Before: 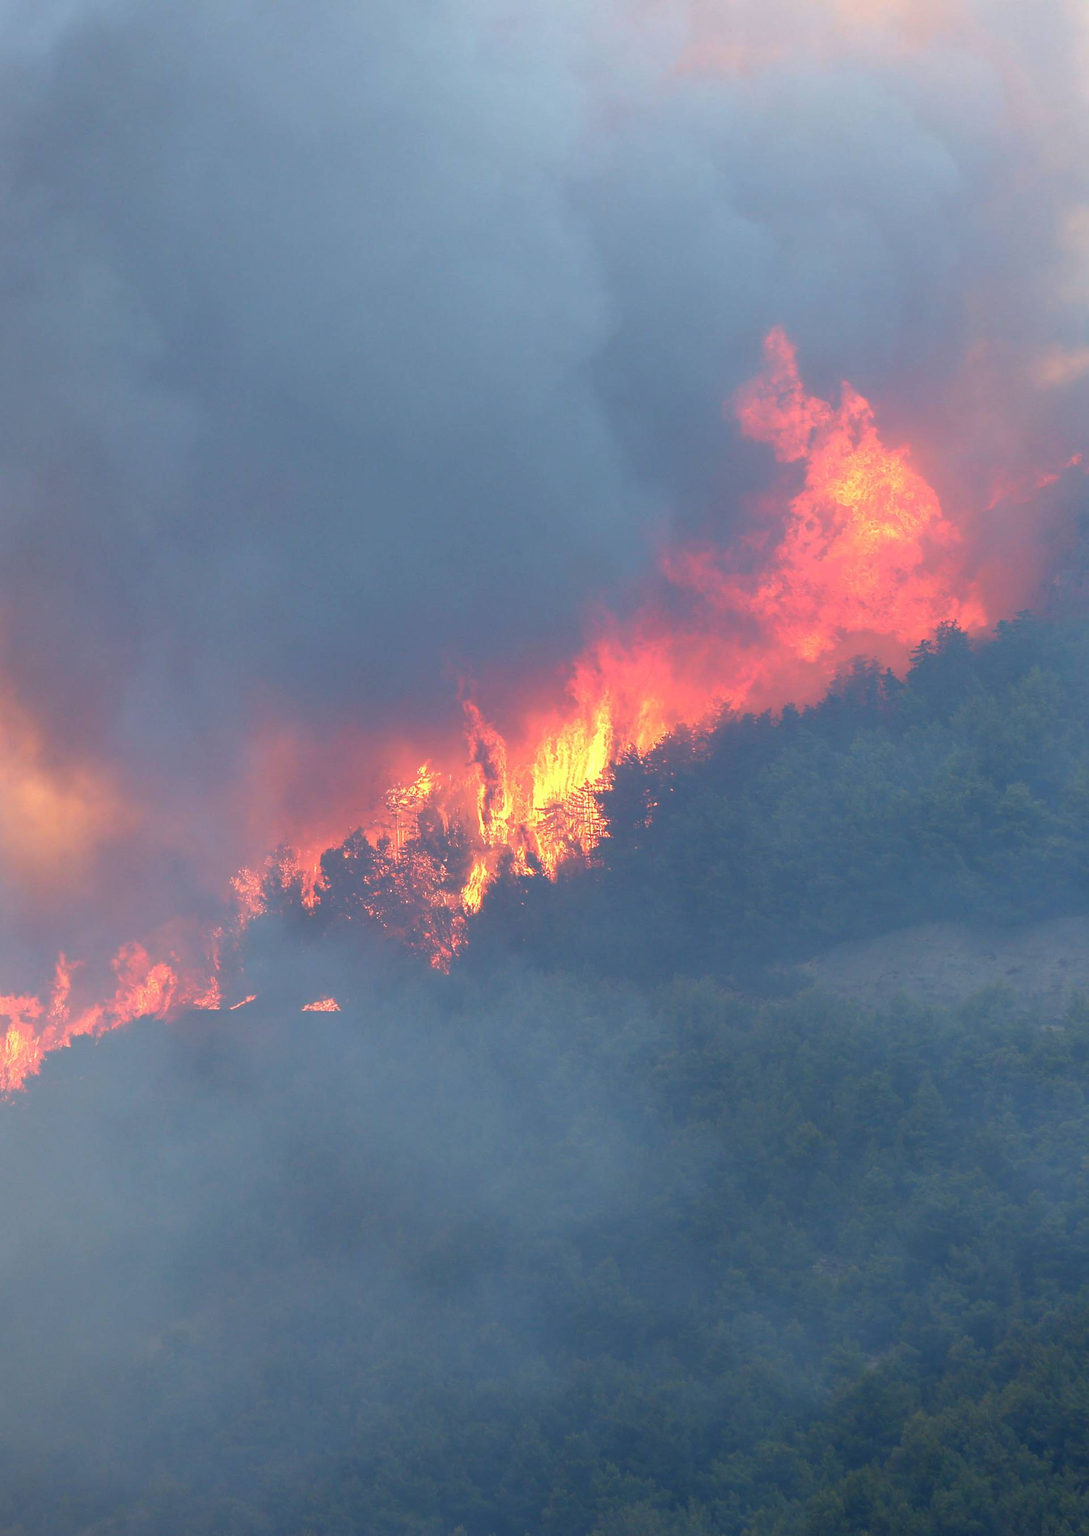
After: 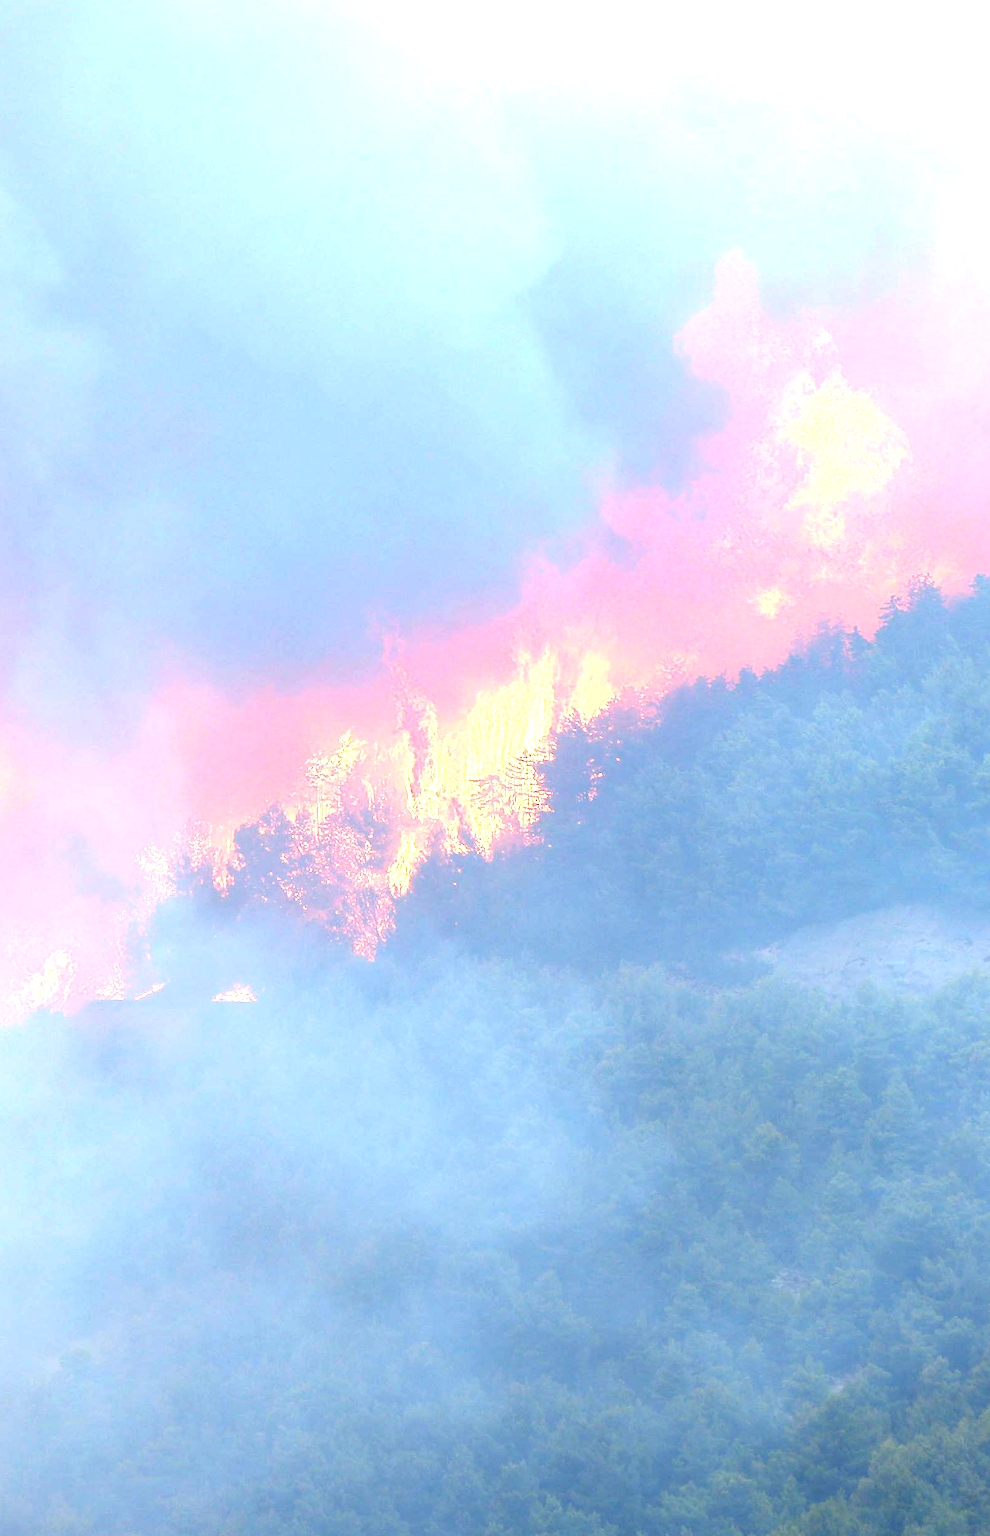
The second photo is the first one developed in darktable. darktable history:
exposure: black level correction 0, exposure 1.932 EV, compensate highlight preservation false
crop: left 9.817%, top 6.232%, right 6.999%, bottom 2.272%
